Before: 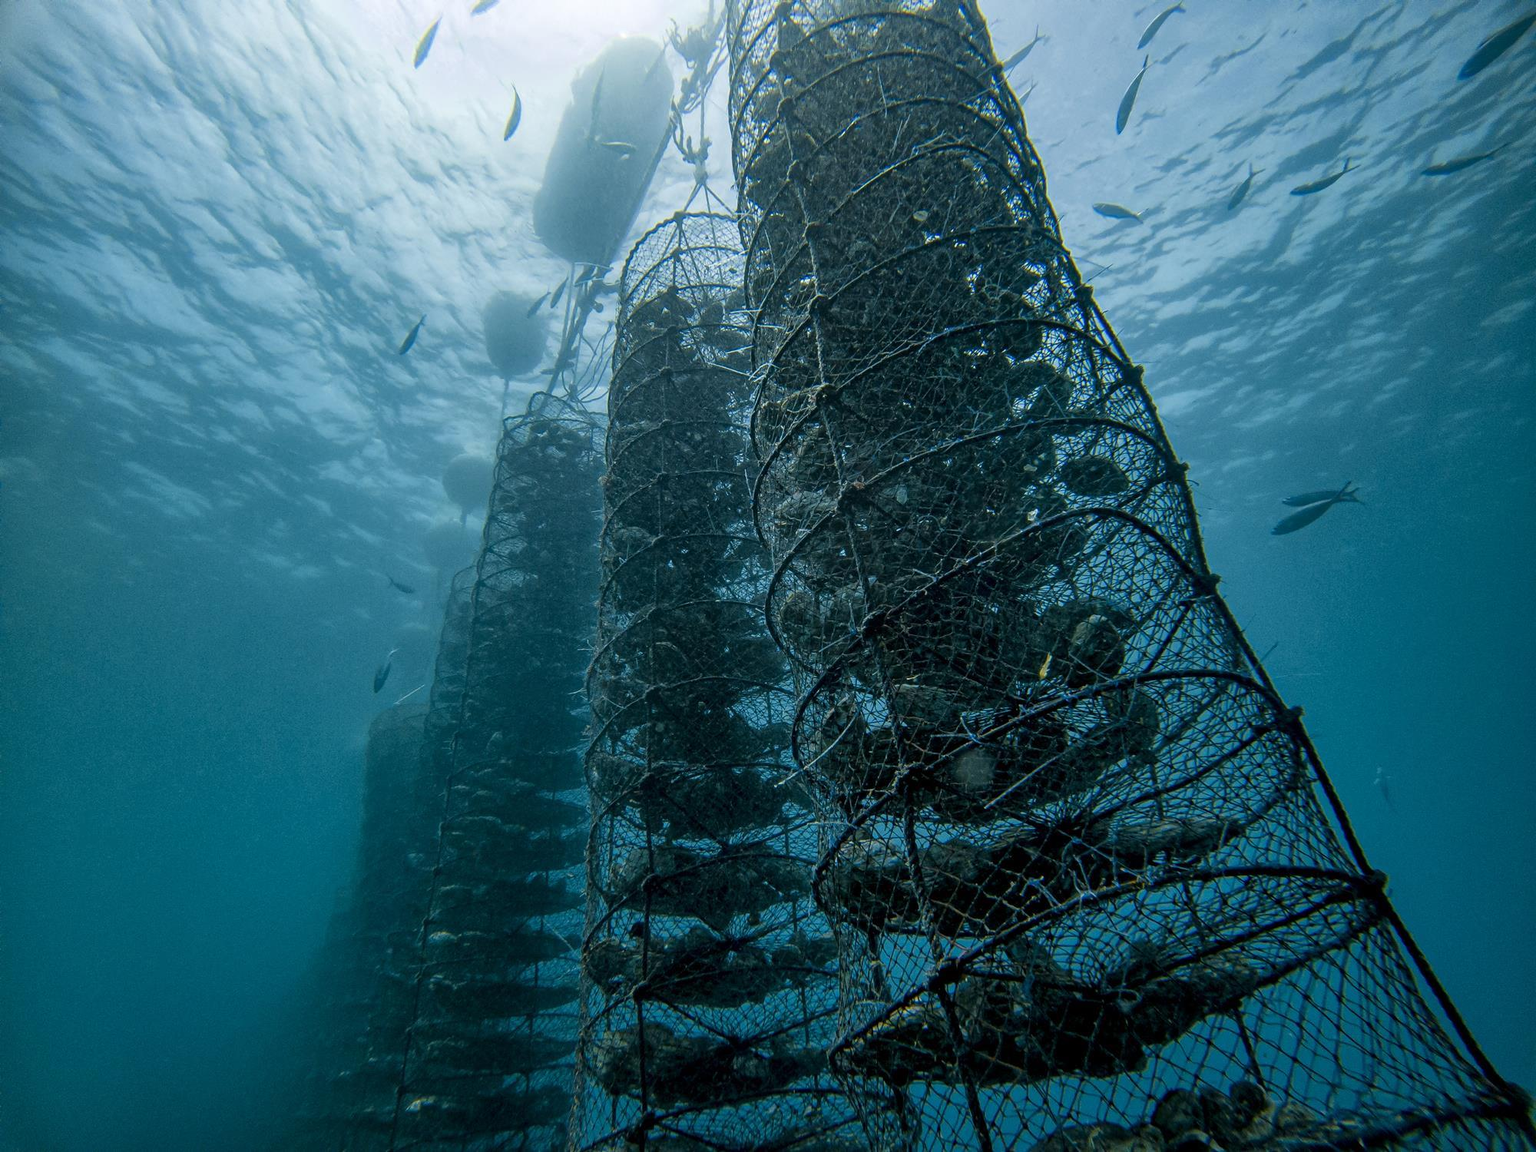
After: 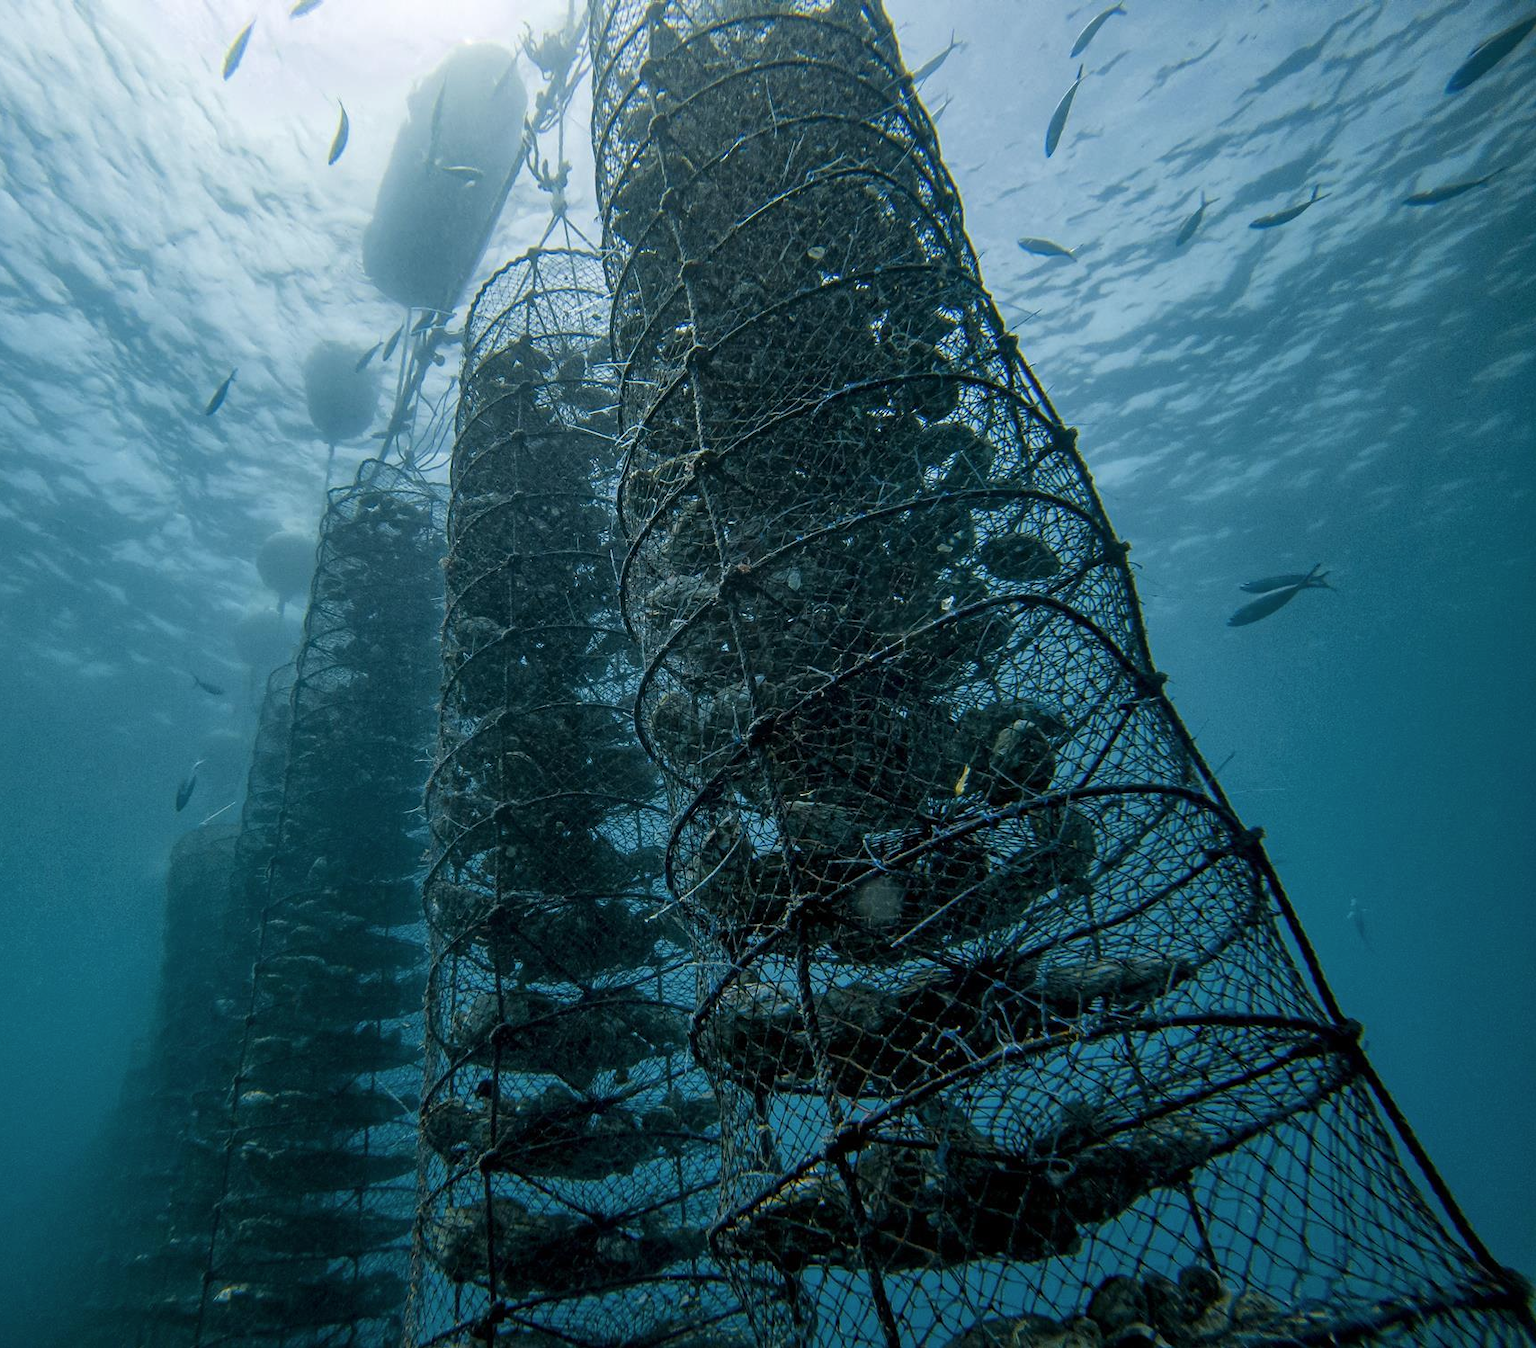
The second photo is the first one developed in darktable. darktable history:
crop and rotate: left 14.584%
contrast brightness saturation: contrast 0.01, saturation -0.05
